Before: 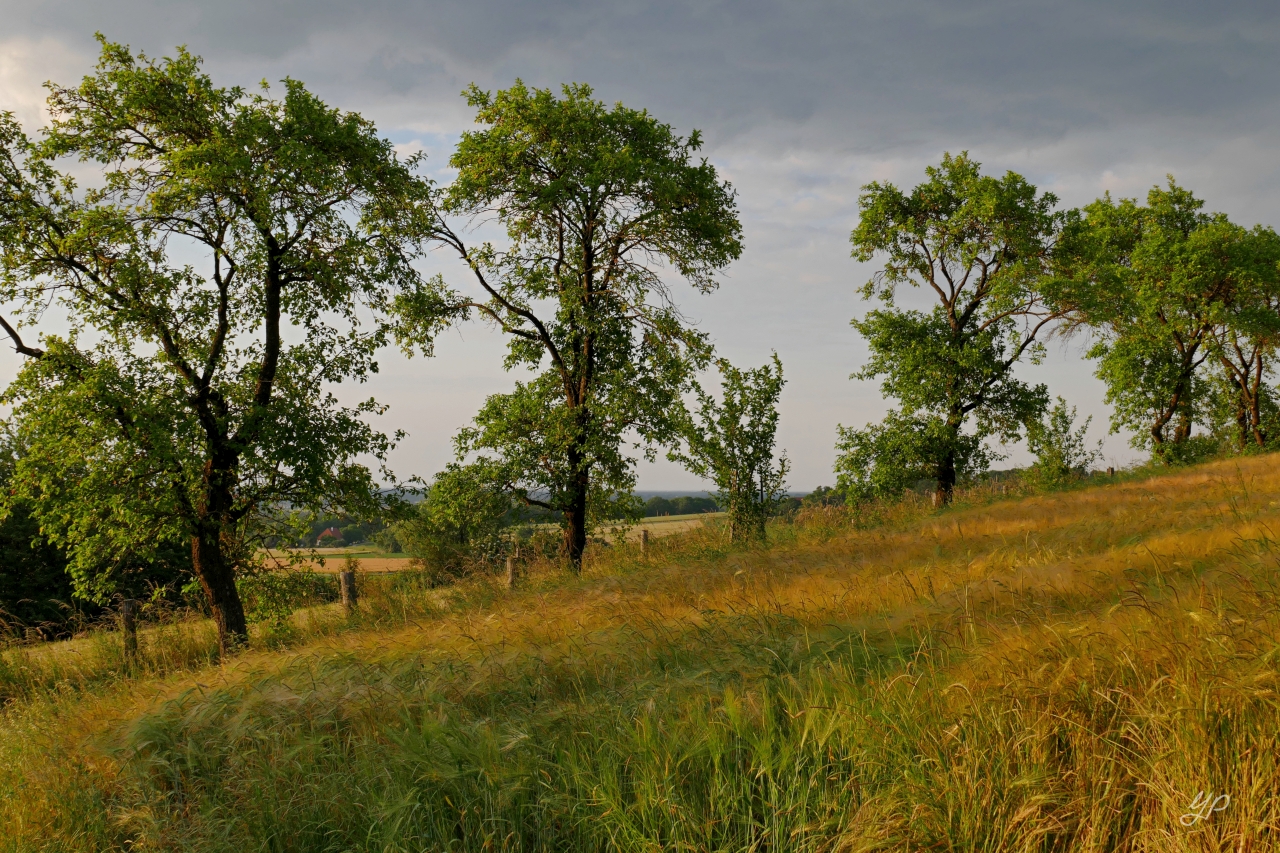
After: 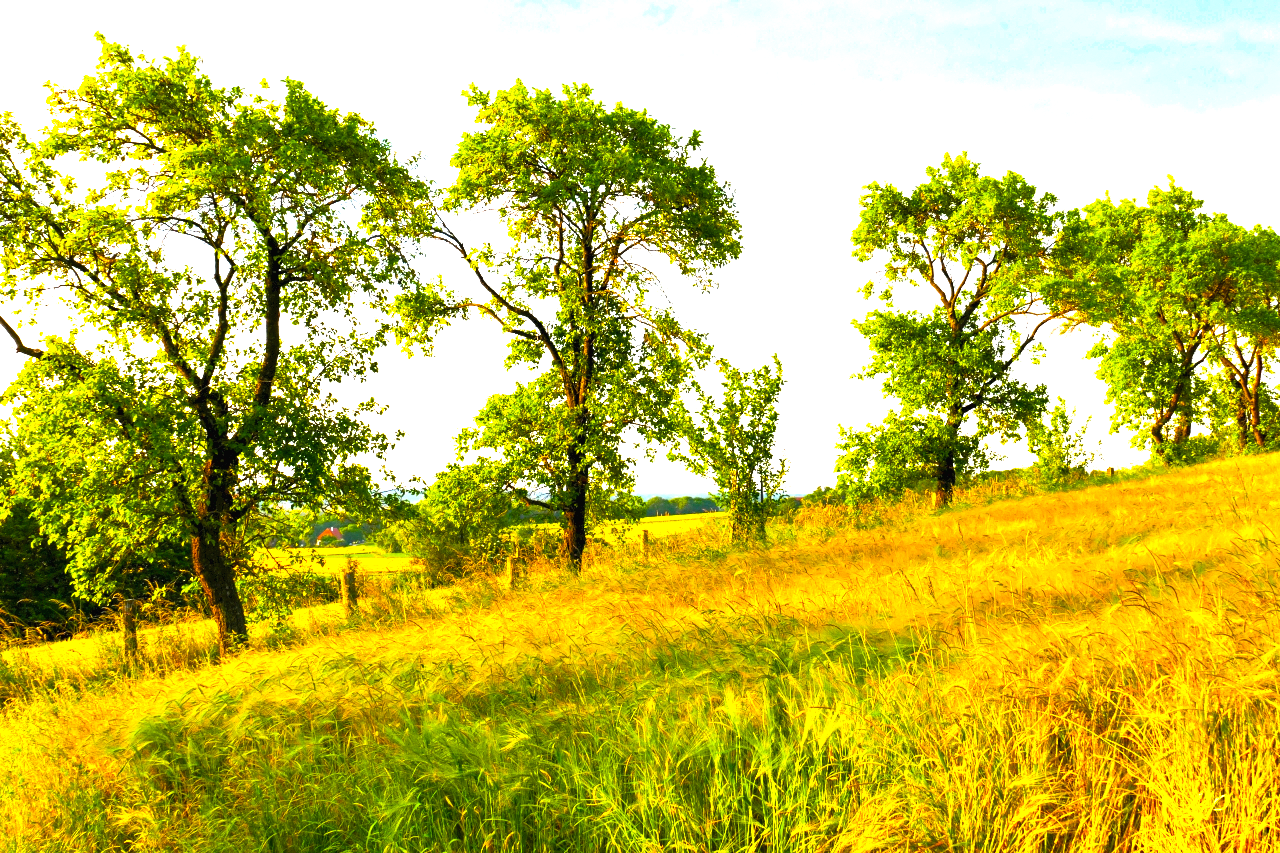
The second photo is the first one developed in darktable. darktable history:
color balance rgb: perceptual saturation grading › global saturation 64.796%, perceptual saturation grading › highlights 59.866%, perceptual saturation grading › mid-tones 49.902%, perceptual saturation grading › shadows 49.242%, perceptual brilliance grading › global brilliance 30.753%, perceptual brilliance grading › highlights 50.048%, perceptual brilliance grading › mid-tones 50.06%, perceptual brilliance grading › shadows -21.472%, contrast -9.578%
contrast brightness saturation: brightness 0.087, saturation 0.195
exposure: black level correction 0, exposure 0.692 EV, compensate exposure bias true, compensate highlight preservation false
